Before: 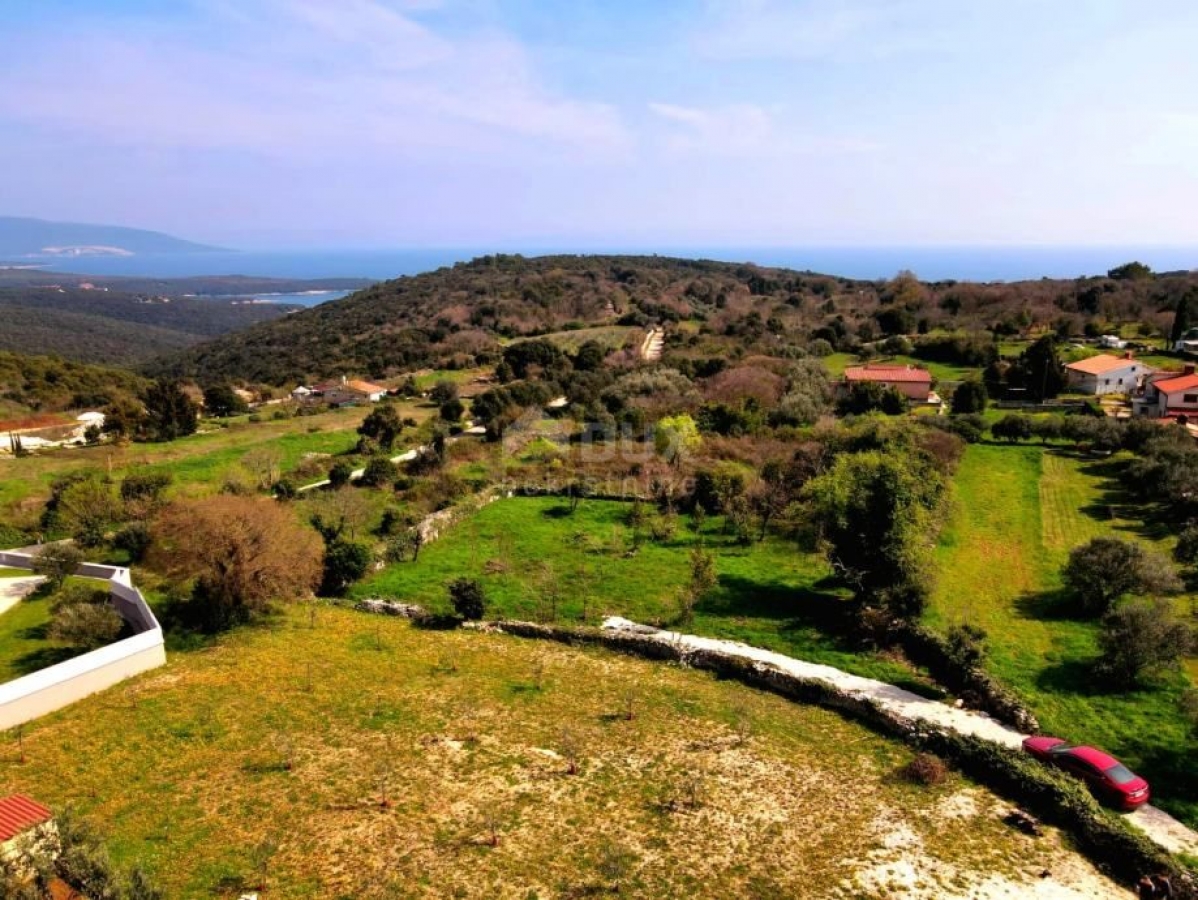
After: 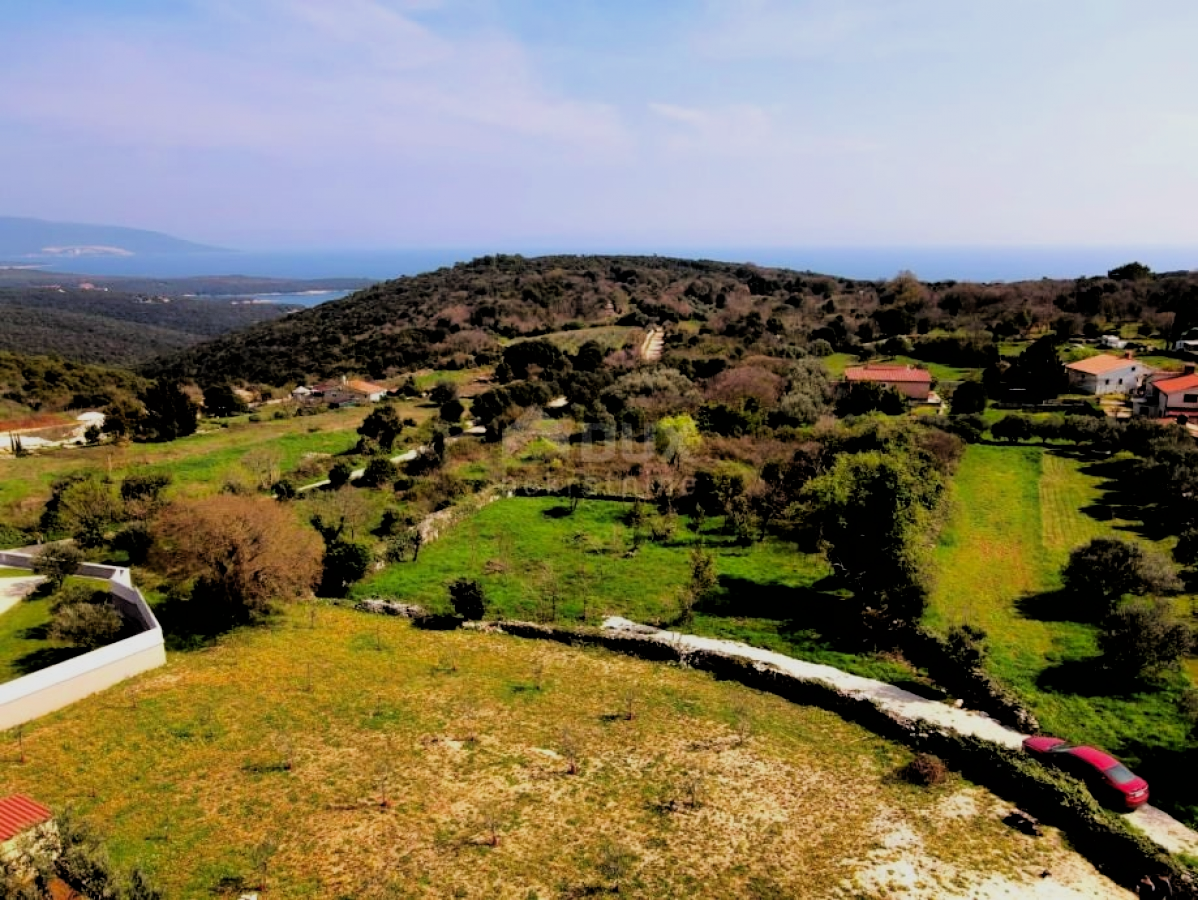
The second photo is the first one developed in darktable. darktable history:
filmic rgb: black relative exposure -3.86 EV, white relative exposure 3.48 EV, hardness 2.63, contrast 1.103
contrast equalizer: y [[0.5, 0.488, 0.462, 0.461, 0.491, 0.5], [0.5 ×6], [0.5 ×6], [0 ×6], [0 ×6]]
